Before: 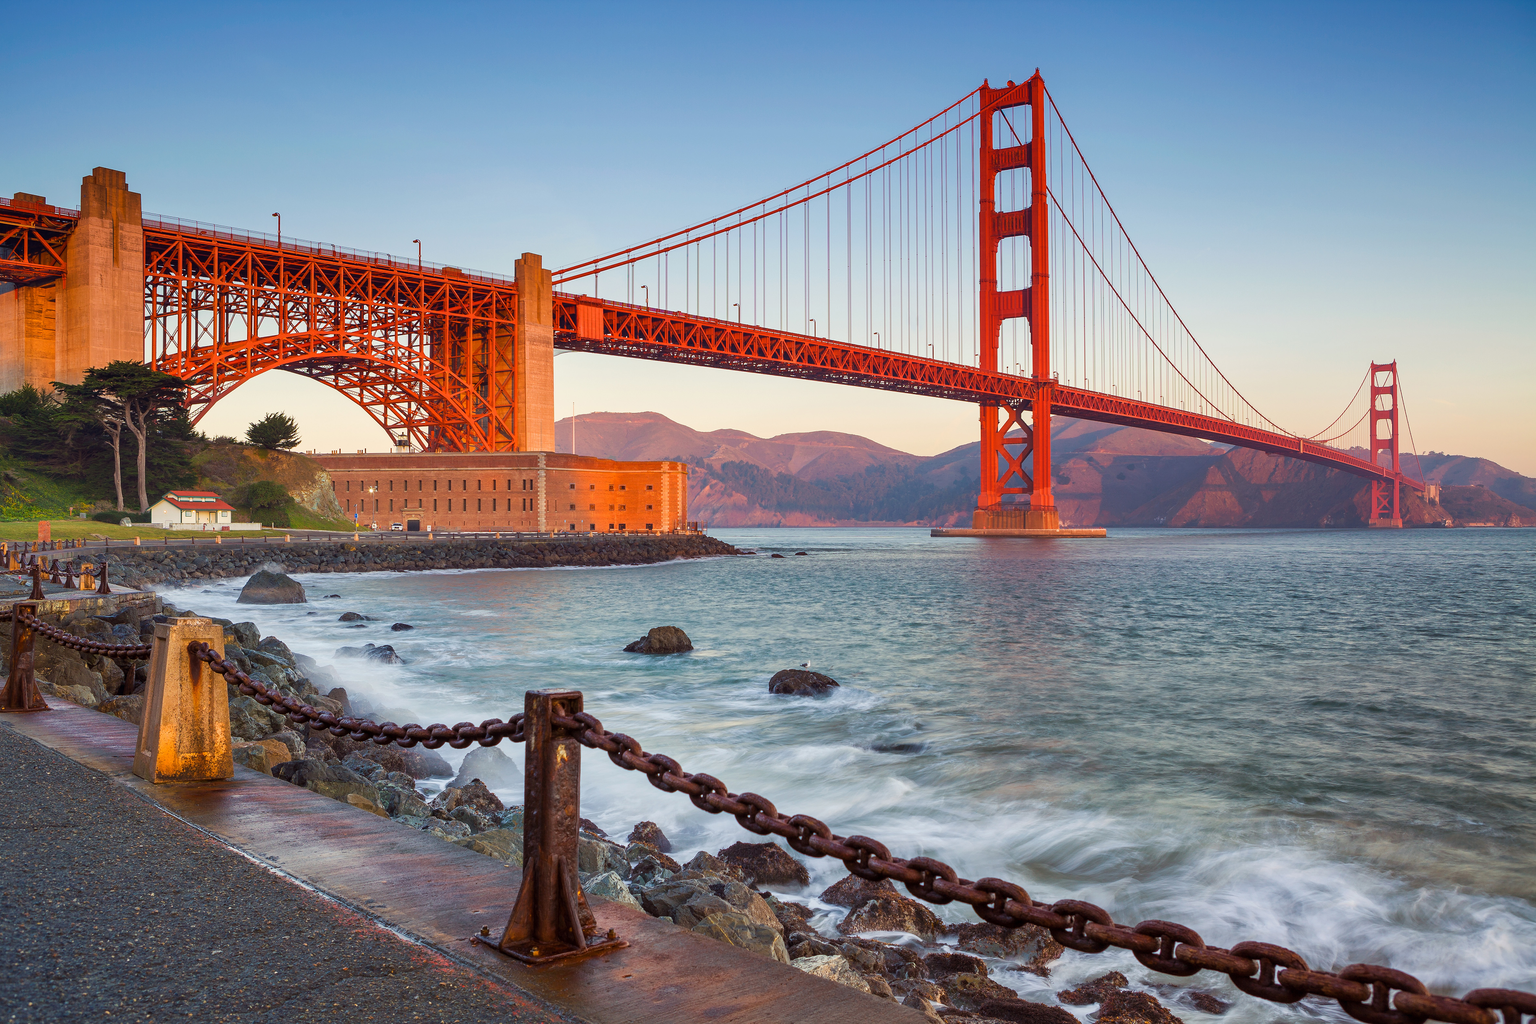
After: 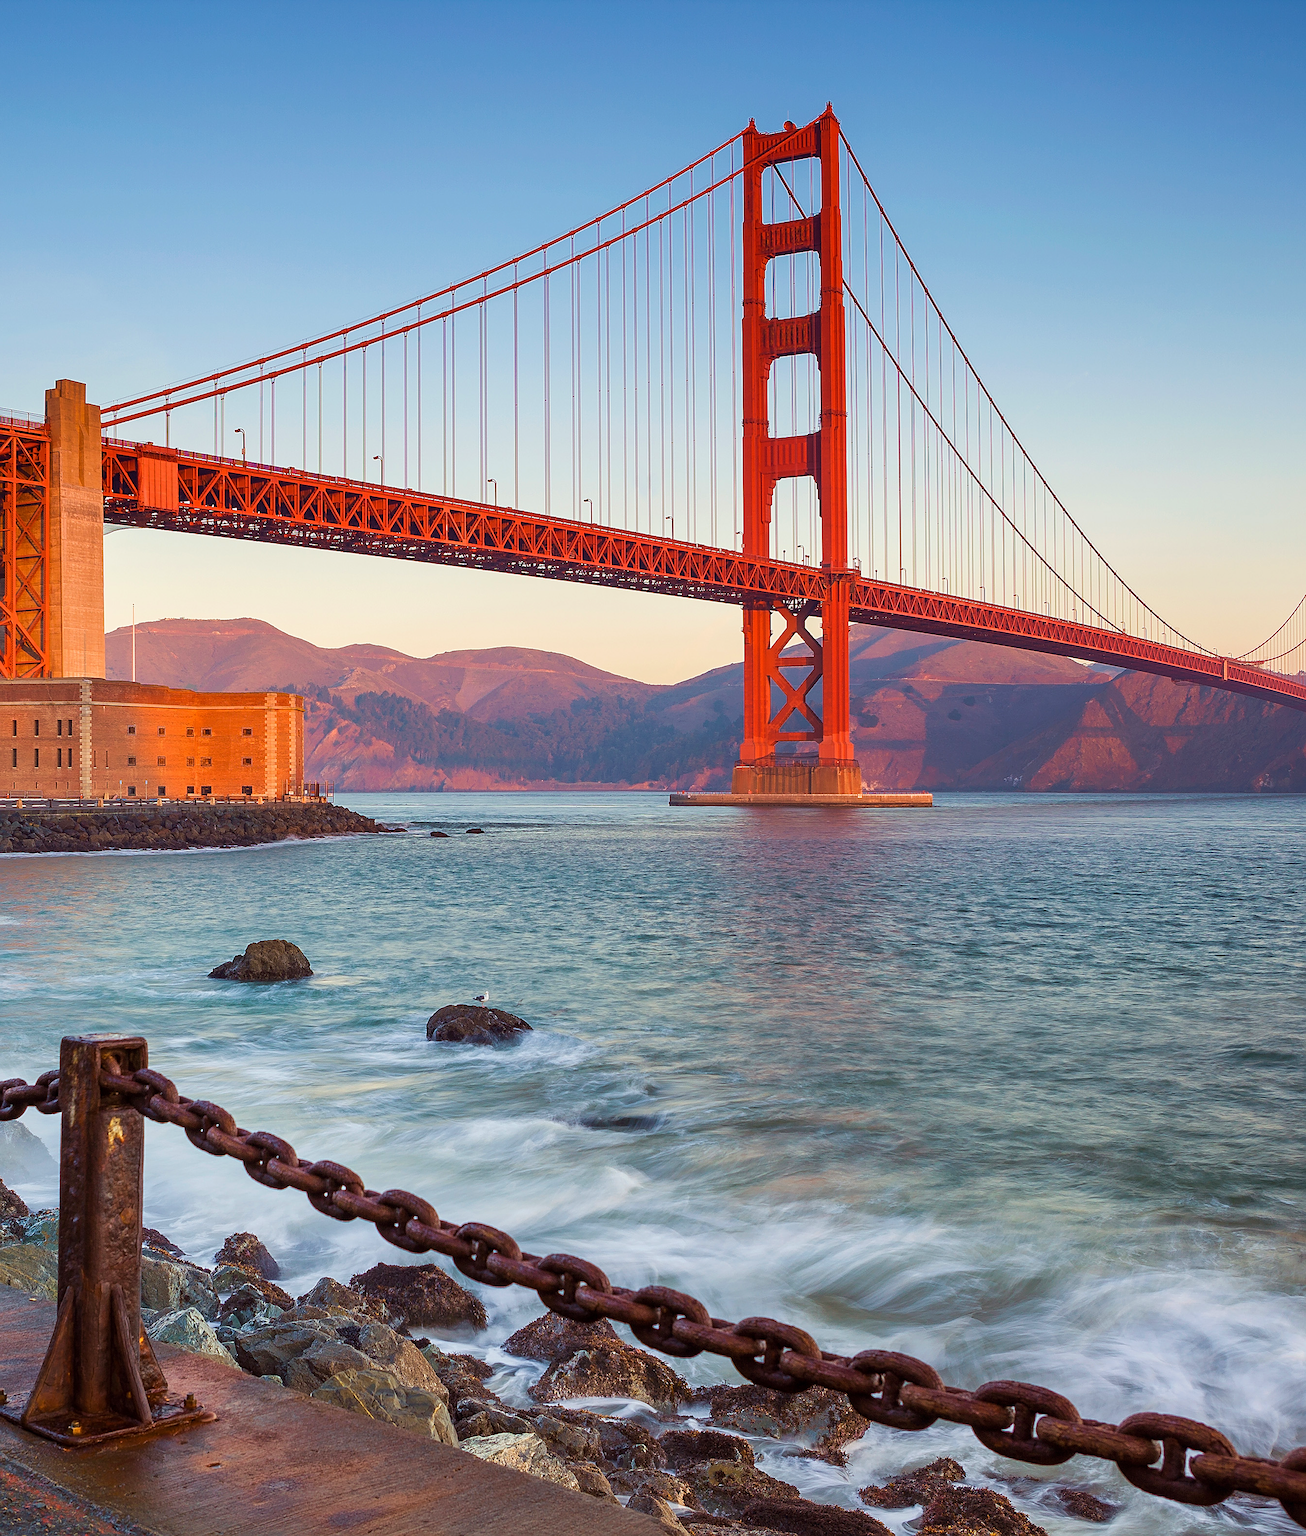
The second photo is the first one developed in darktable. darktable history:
velvia: on, module defaults
sharpen: on, module defaults
crop: left 31.572%, top 0.019%, right 11.7%
